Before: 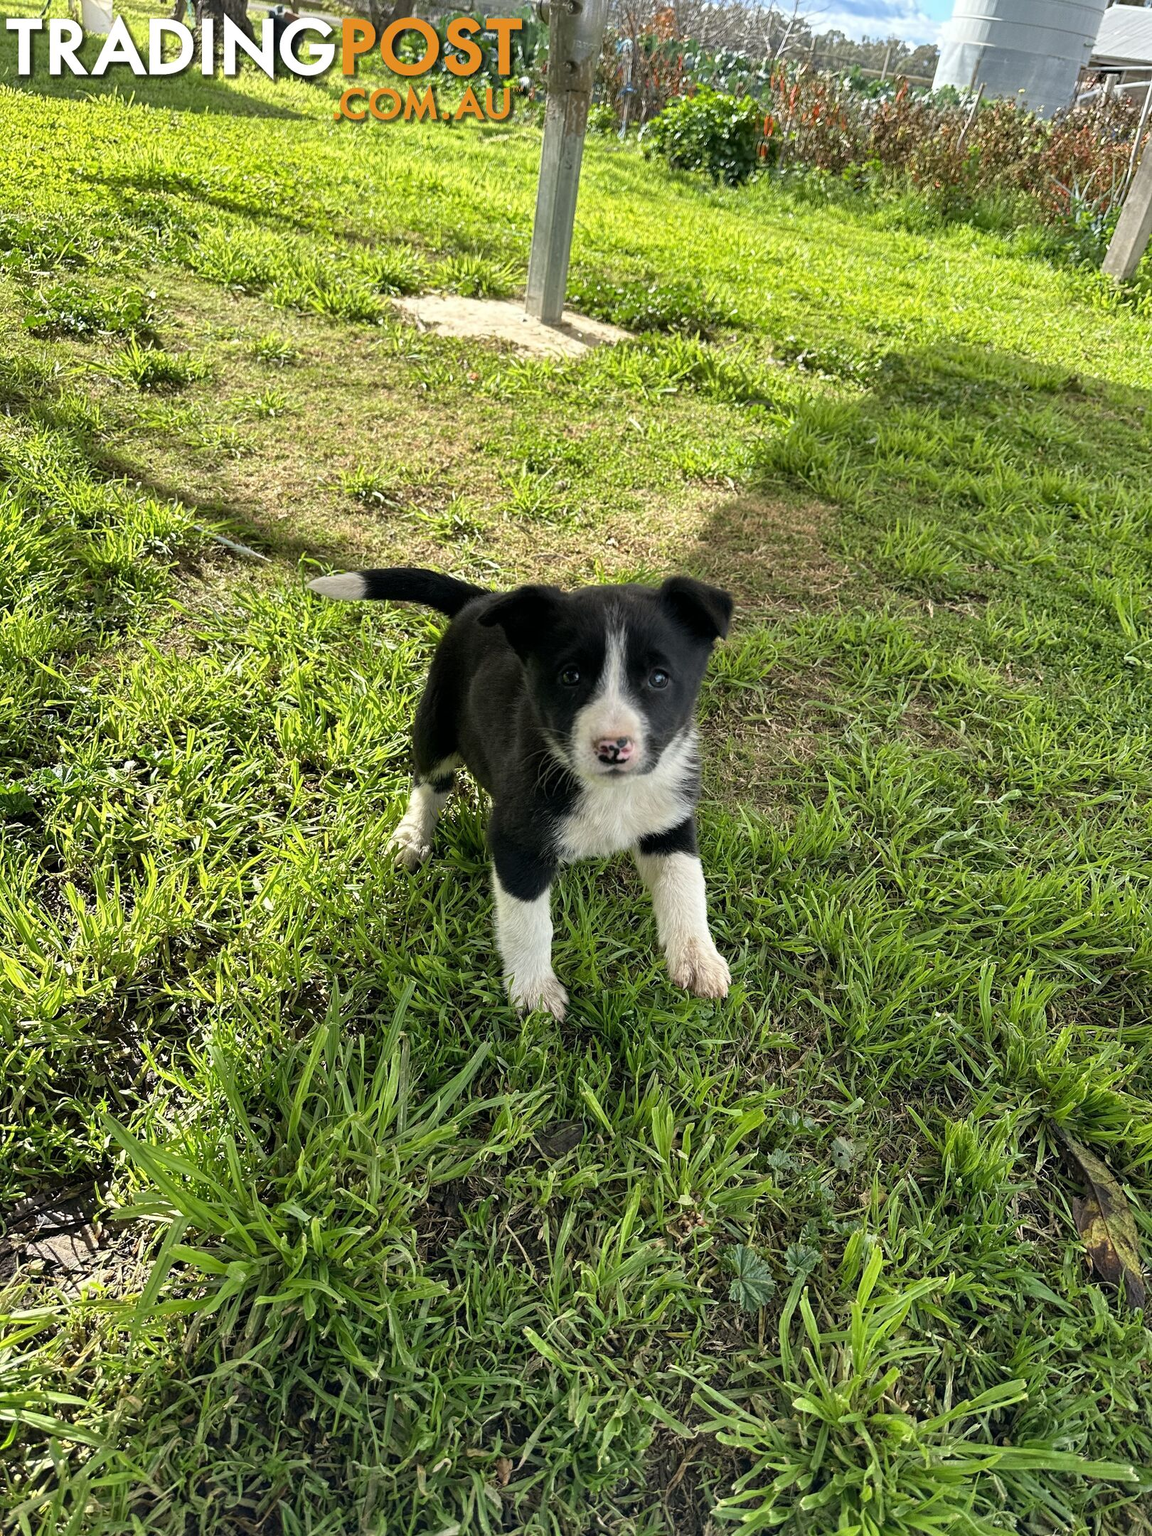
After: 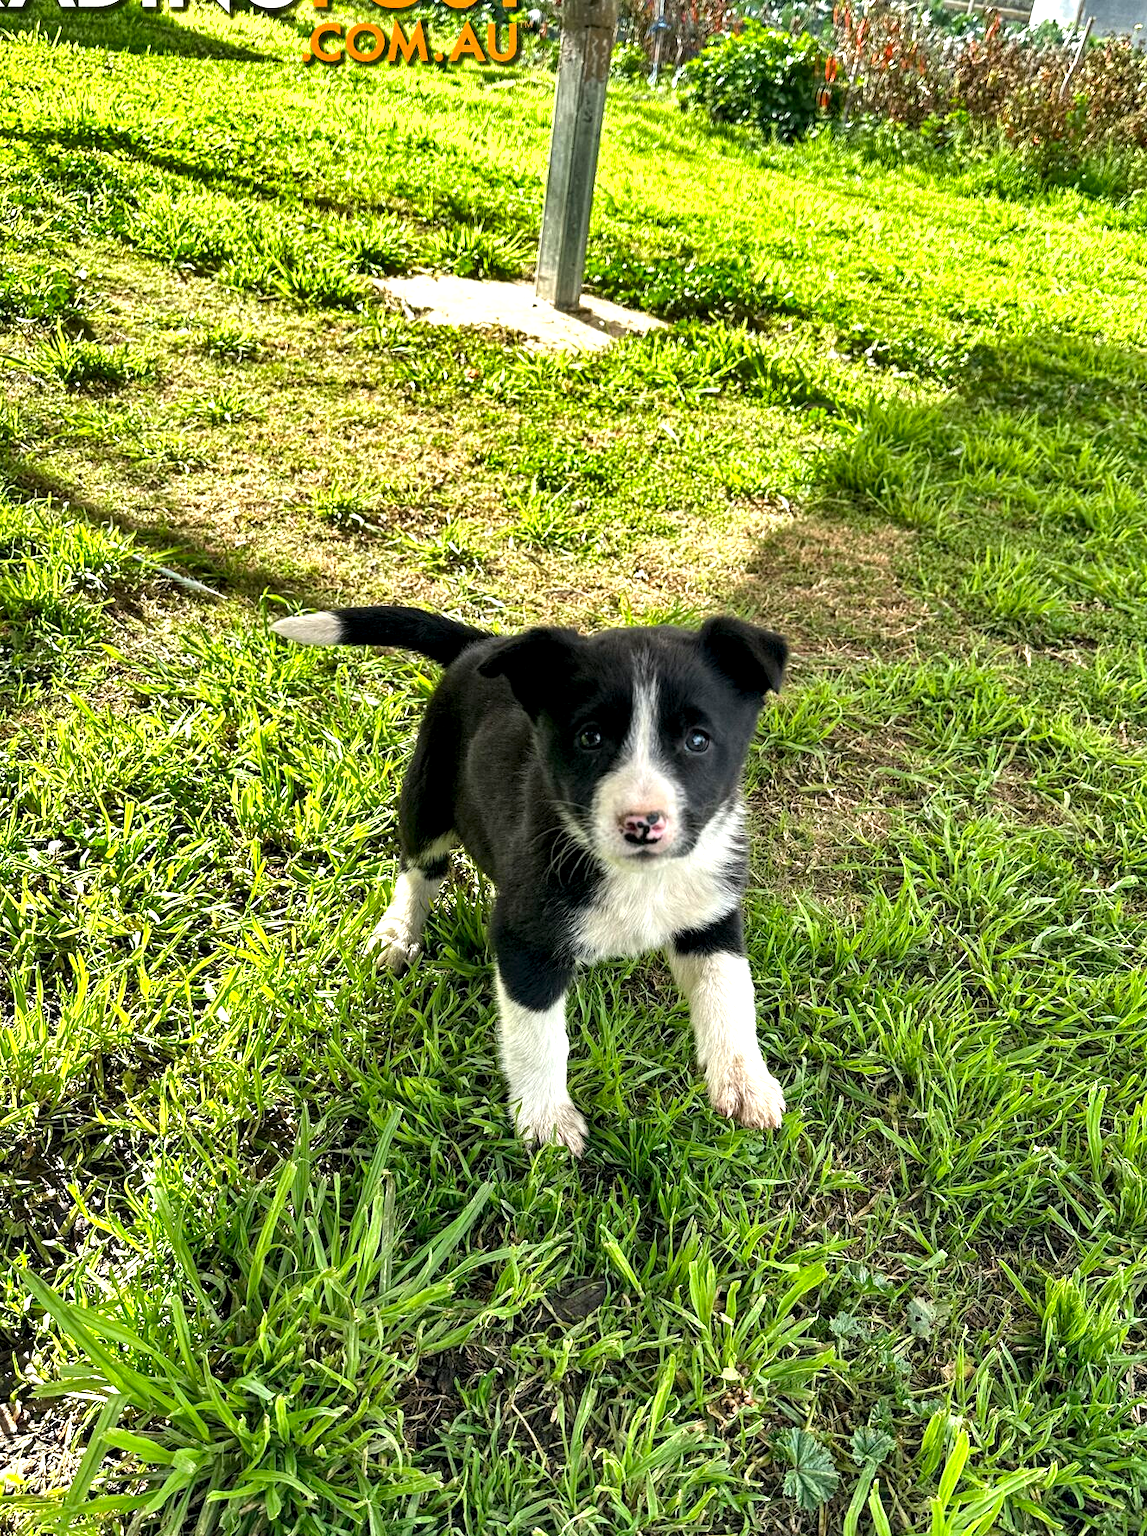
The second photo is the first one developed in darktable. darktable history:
crop and rotate: left 7.351%, top 4.513%, right 10.616%, bottom 13.134%
shadows and highlights: soften with gaussian
exposure: black level correction 0, exposure 0.693 EV, compensate highlight preservation false
local contrast: highlights 28%, shadows 73%, midtone range 0.747
